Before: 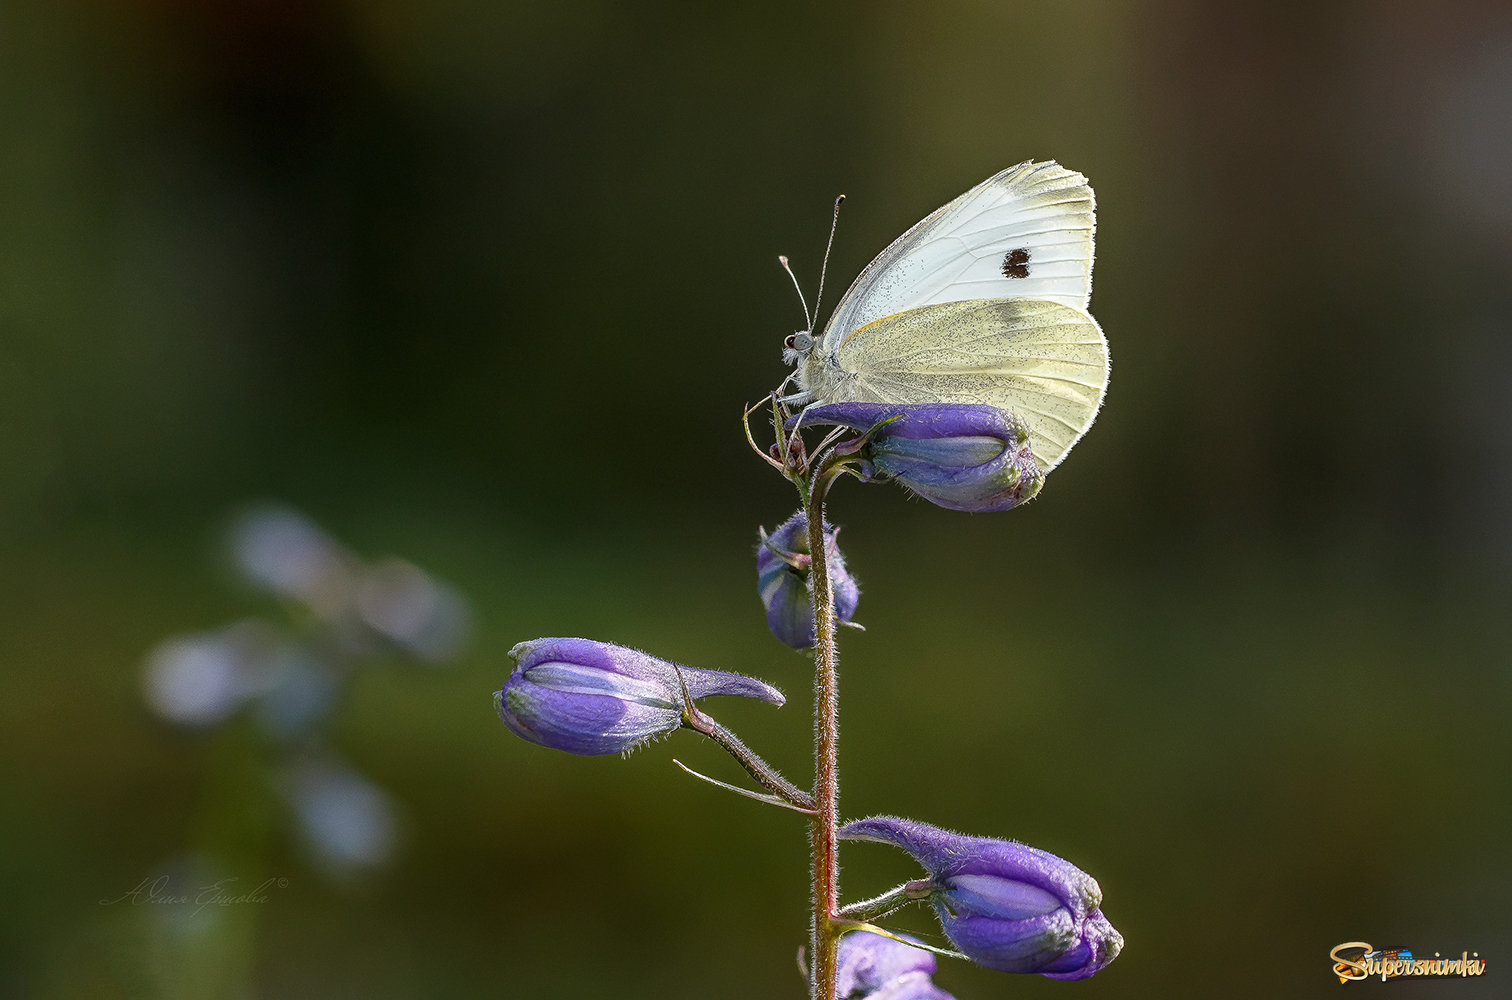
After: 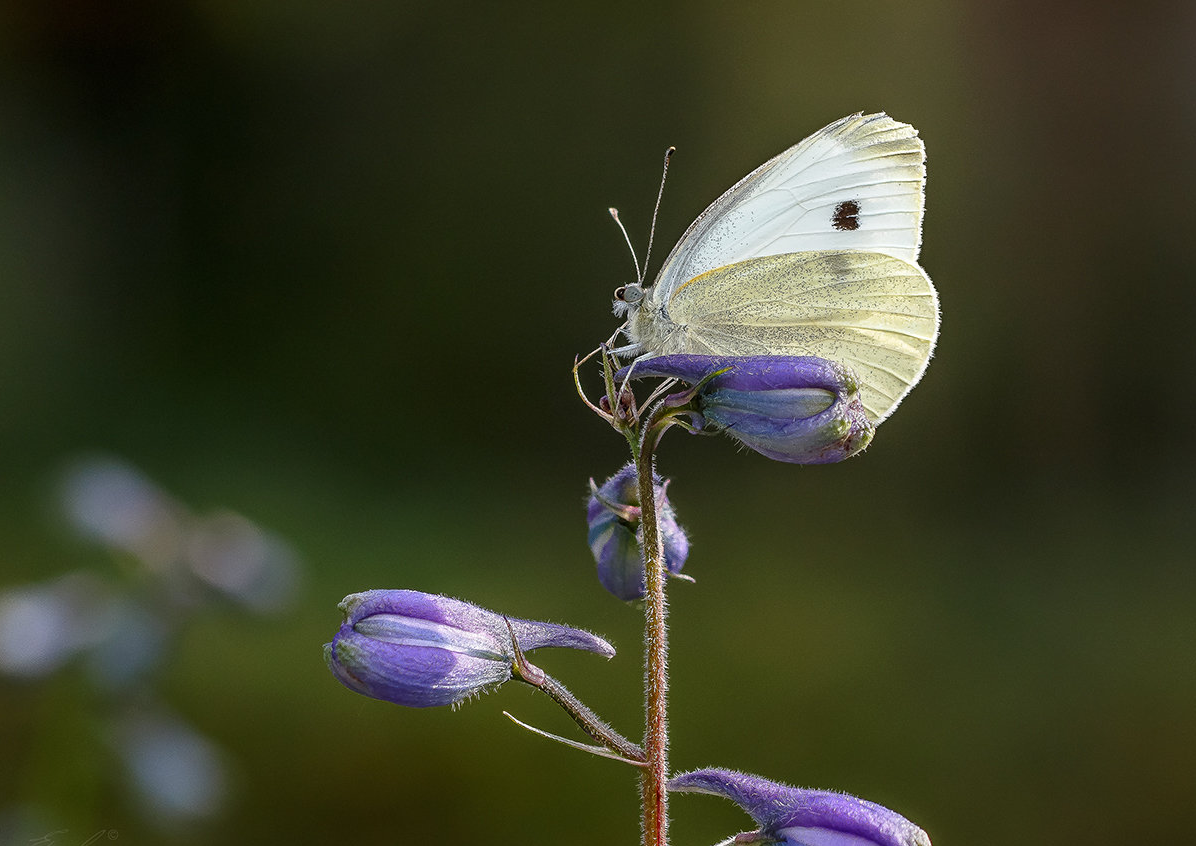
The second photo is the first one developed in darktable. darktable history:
crop: left 11.305%, top 4.895%, right 9.582%, bottom 10.415%
